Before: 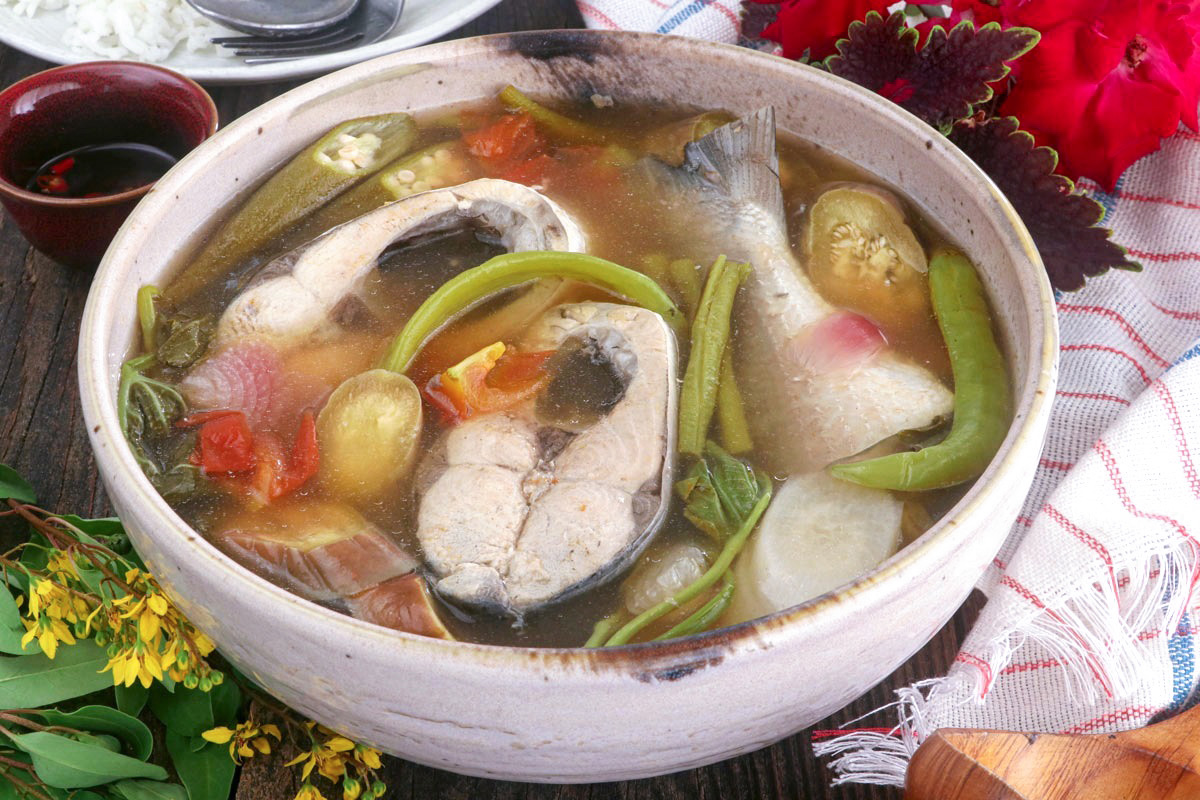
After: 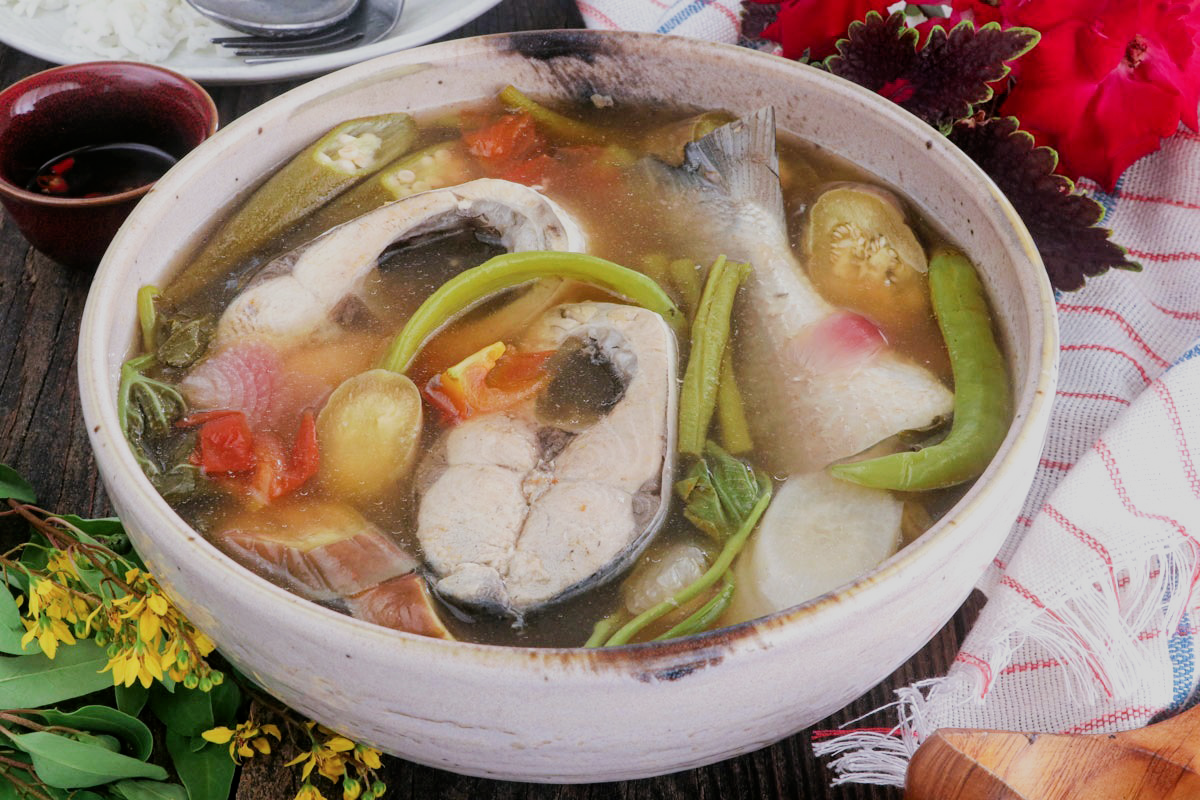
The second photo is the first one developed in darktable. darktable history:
tone equalizer: edges refinement/feathering 500, mask exposure compensation -1.57 EV, preserve details no
filmic rgb: black relative exposure -7.65 EV, white relative exposure 4.56 EV, hardness 3.61, contrast 1.053
